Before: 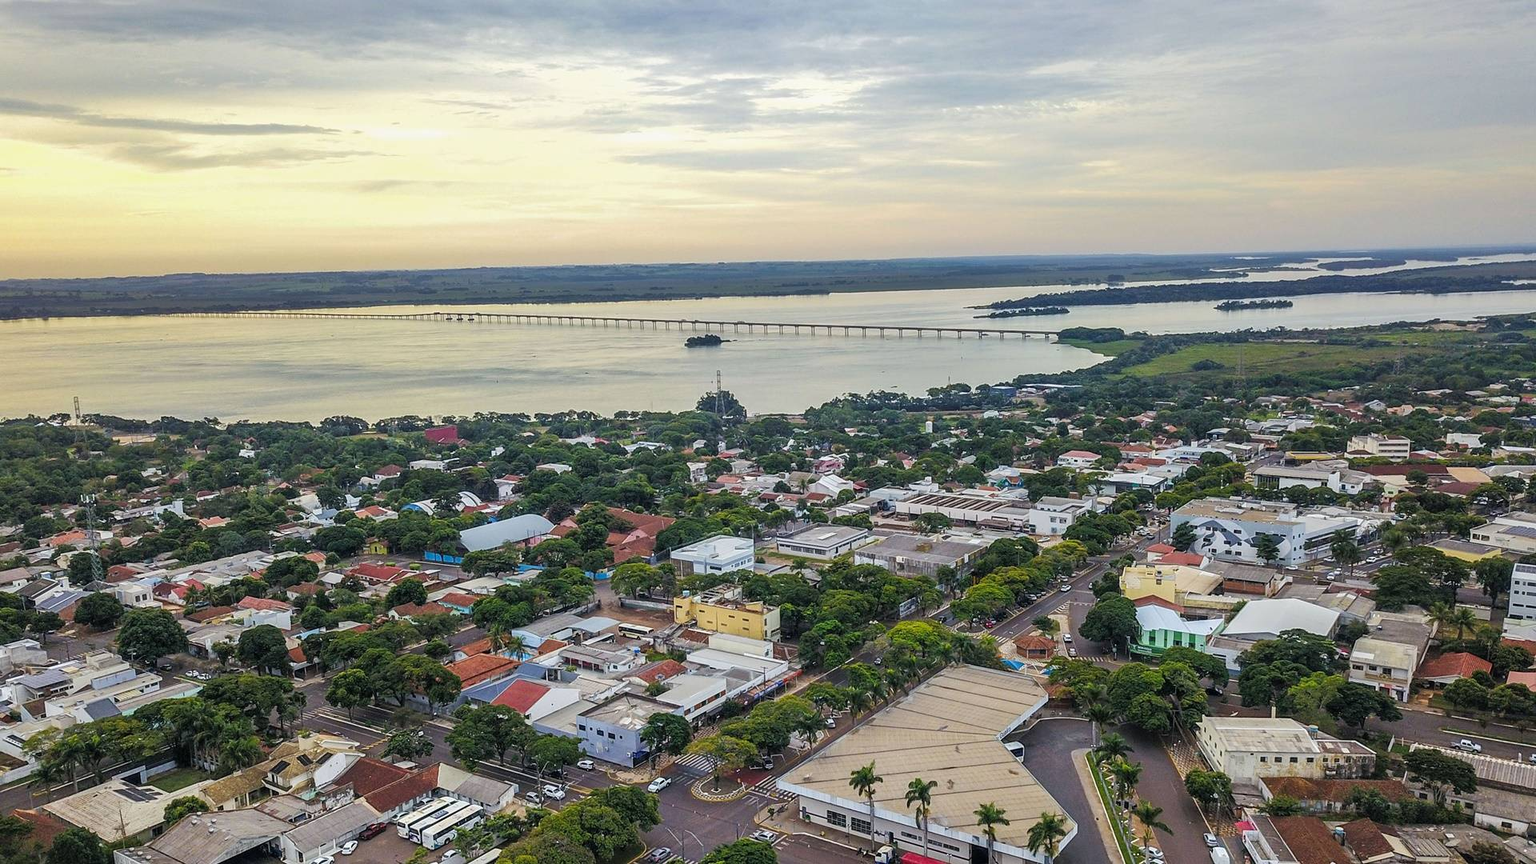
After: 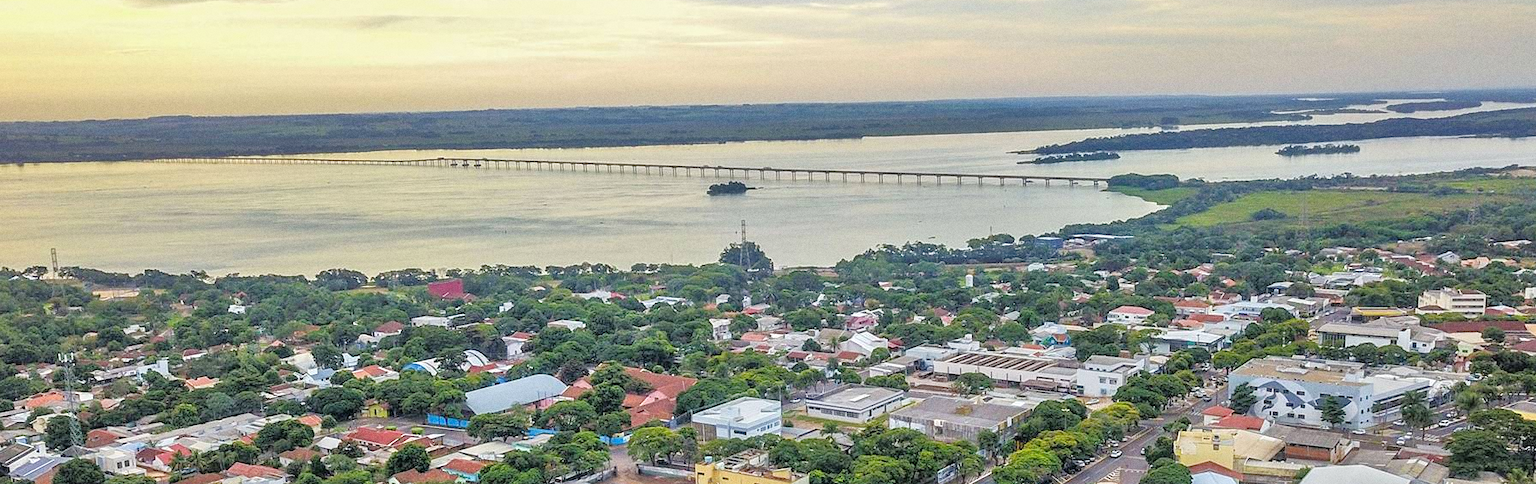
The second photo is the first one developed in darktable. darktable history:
tone equalizer: -7 EV 0.15 EV, -6 EV 0.6 EV, -5 EV 1.15 EV, -4 EV 1.33 EV, -3 EV 1.15 EV, -2 EV 0.6 EV, -1 EV 0.15 EV, mask exposure compensation -0.5 EV
crop: left 1.744%, top 19.225%, right 5.069%, bottom 28.357%
grain: coarseness 0.09 ISO
